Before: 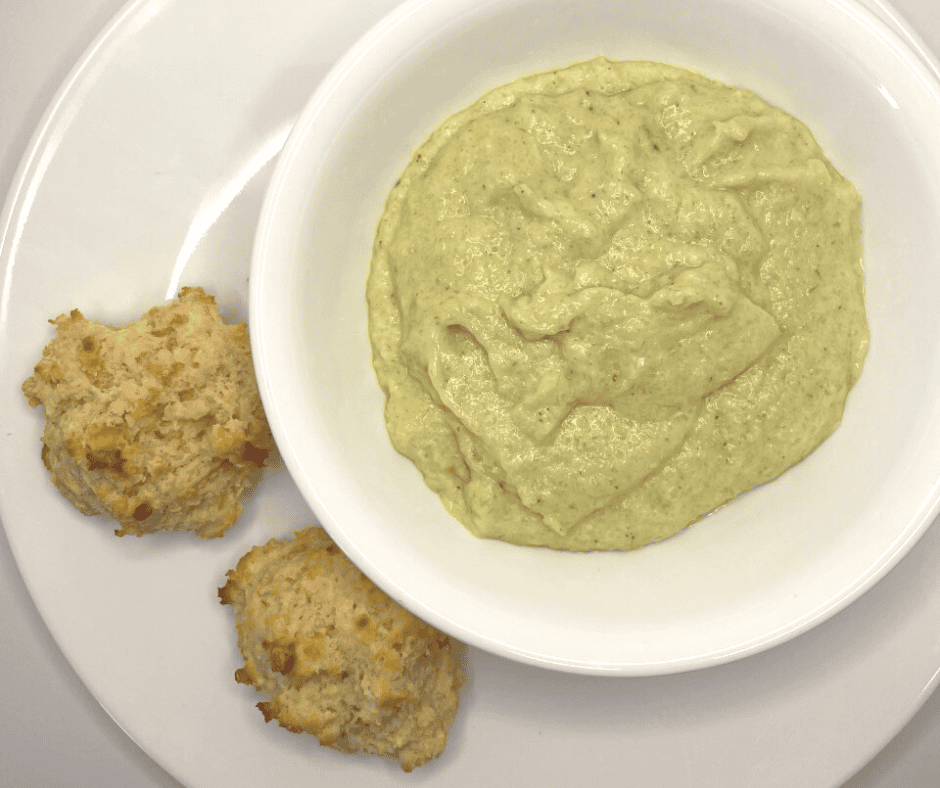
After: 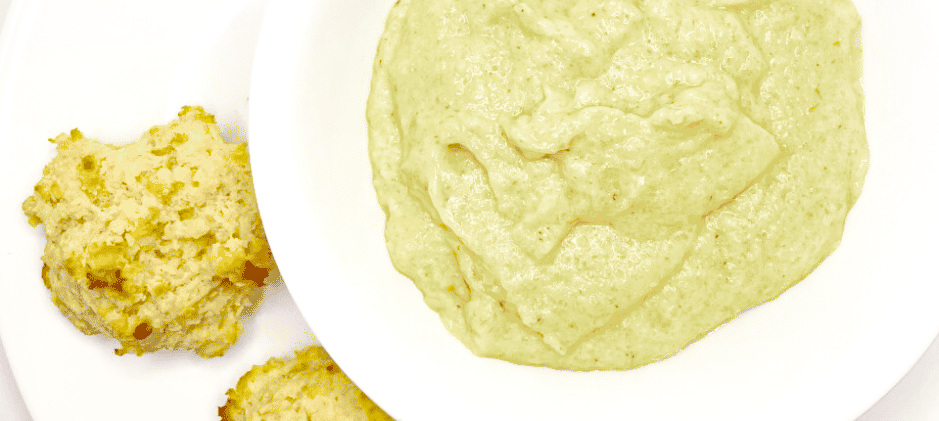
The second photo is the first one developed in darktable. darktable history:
haze removal: compatibility mode true, adaptive false
contrast brightness saturation: contrast 0.13, brightness -0.05, saturation 0.16
crop and rotate: top 23.043%, bottom 23.437%
local contrast: on, module defaults
color zones: curves: ch0 [(0, 0.558) (0.143, 0.548) (0.286, 0.447) (0.429, 0.259) (0.571, 0.5) (0.714, 0.5) (0.857, 0.593) (1, 0.558)]; ch1 [(0, 0.543) (0.01, 0.544) (0.12, 0.492) (0.248, 0.458) (0.5, 0.534) (0.748, 0.5) (0.99, 0.469) (1, 0.543)]; ch2 [(0, 0.507) (0.143, 0.522) (0.286, 0.505) (0.429, 0.5) (0.571, 0.5) (0.714, 0.5) (0.857, 0.5) (1, 0.507)]
base curve: curves: ch0 [(0, 0.003) (0.001, 0.002) (0.006, 0.004) (0.02, 0.022) (0.048, 0.086) (0.094, 0.234) (0.162, 0.431) (0.258, 0.629) (0.385, 0.8) (0.548, 0.918) (0.751, 0.988) (1, 1)], preserve colors none
